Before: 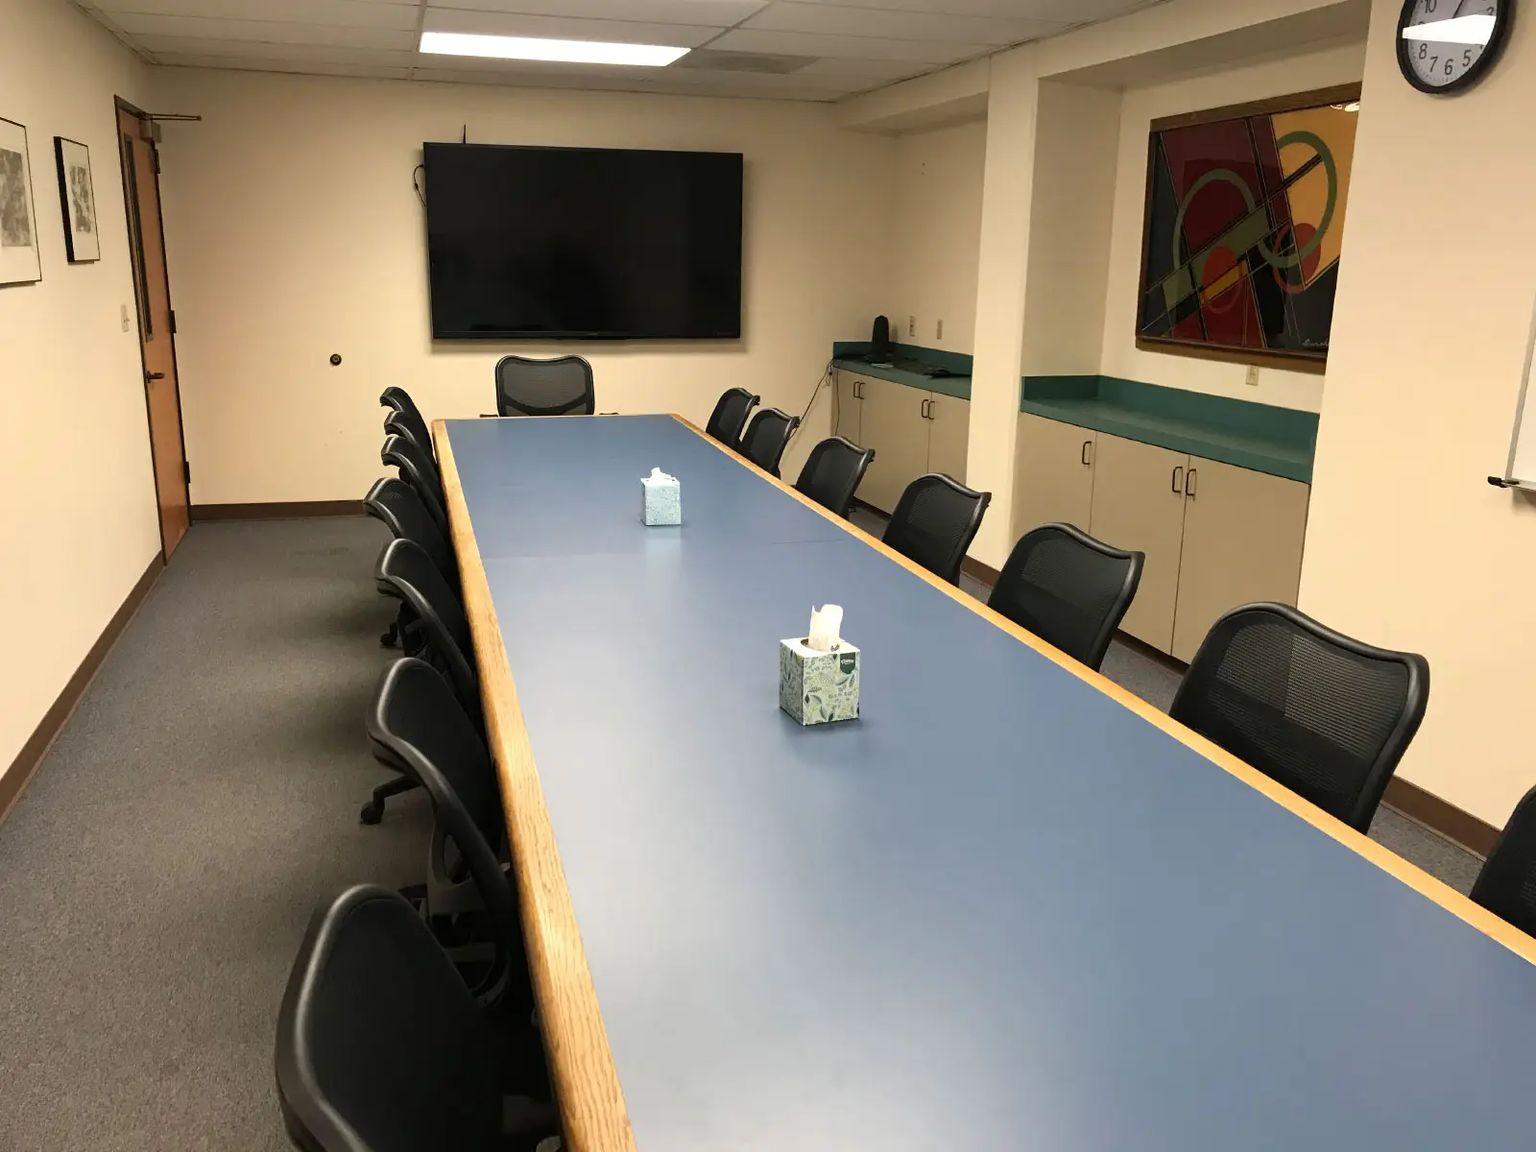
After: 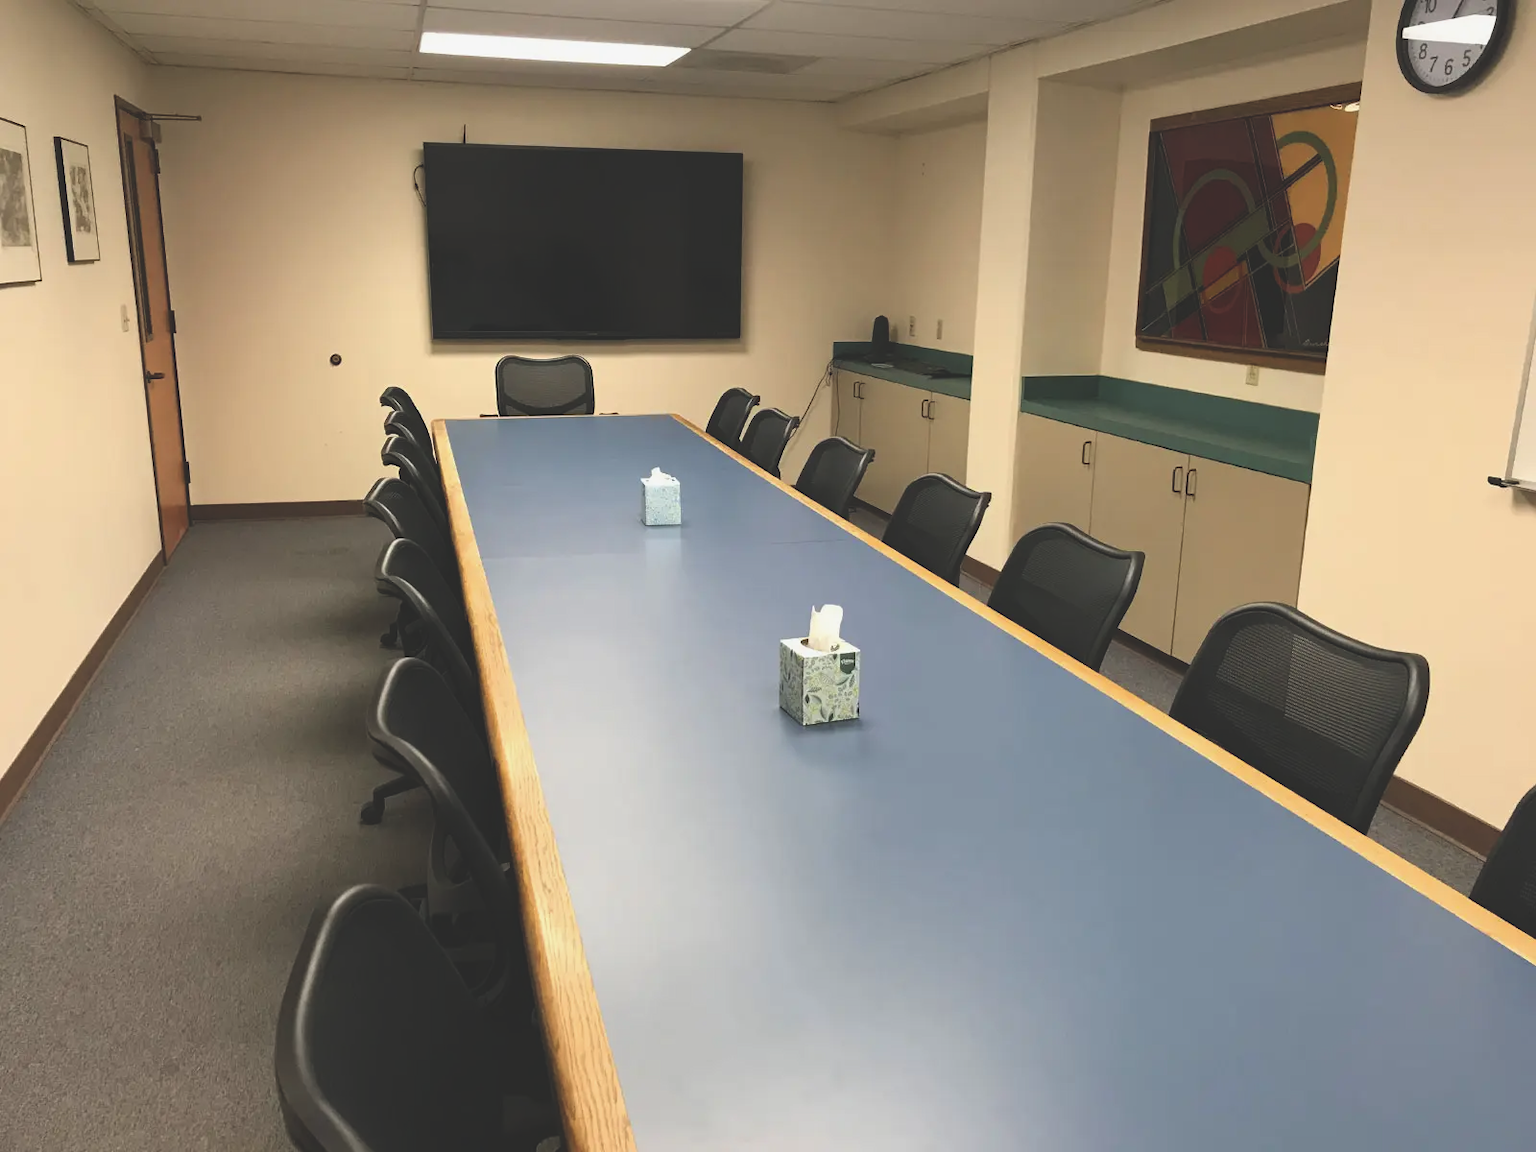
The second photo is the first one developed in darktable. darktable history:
exposure: black level correction -0.025, exposure -0.121 EV, compensate highlight preservation false
